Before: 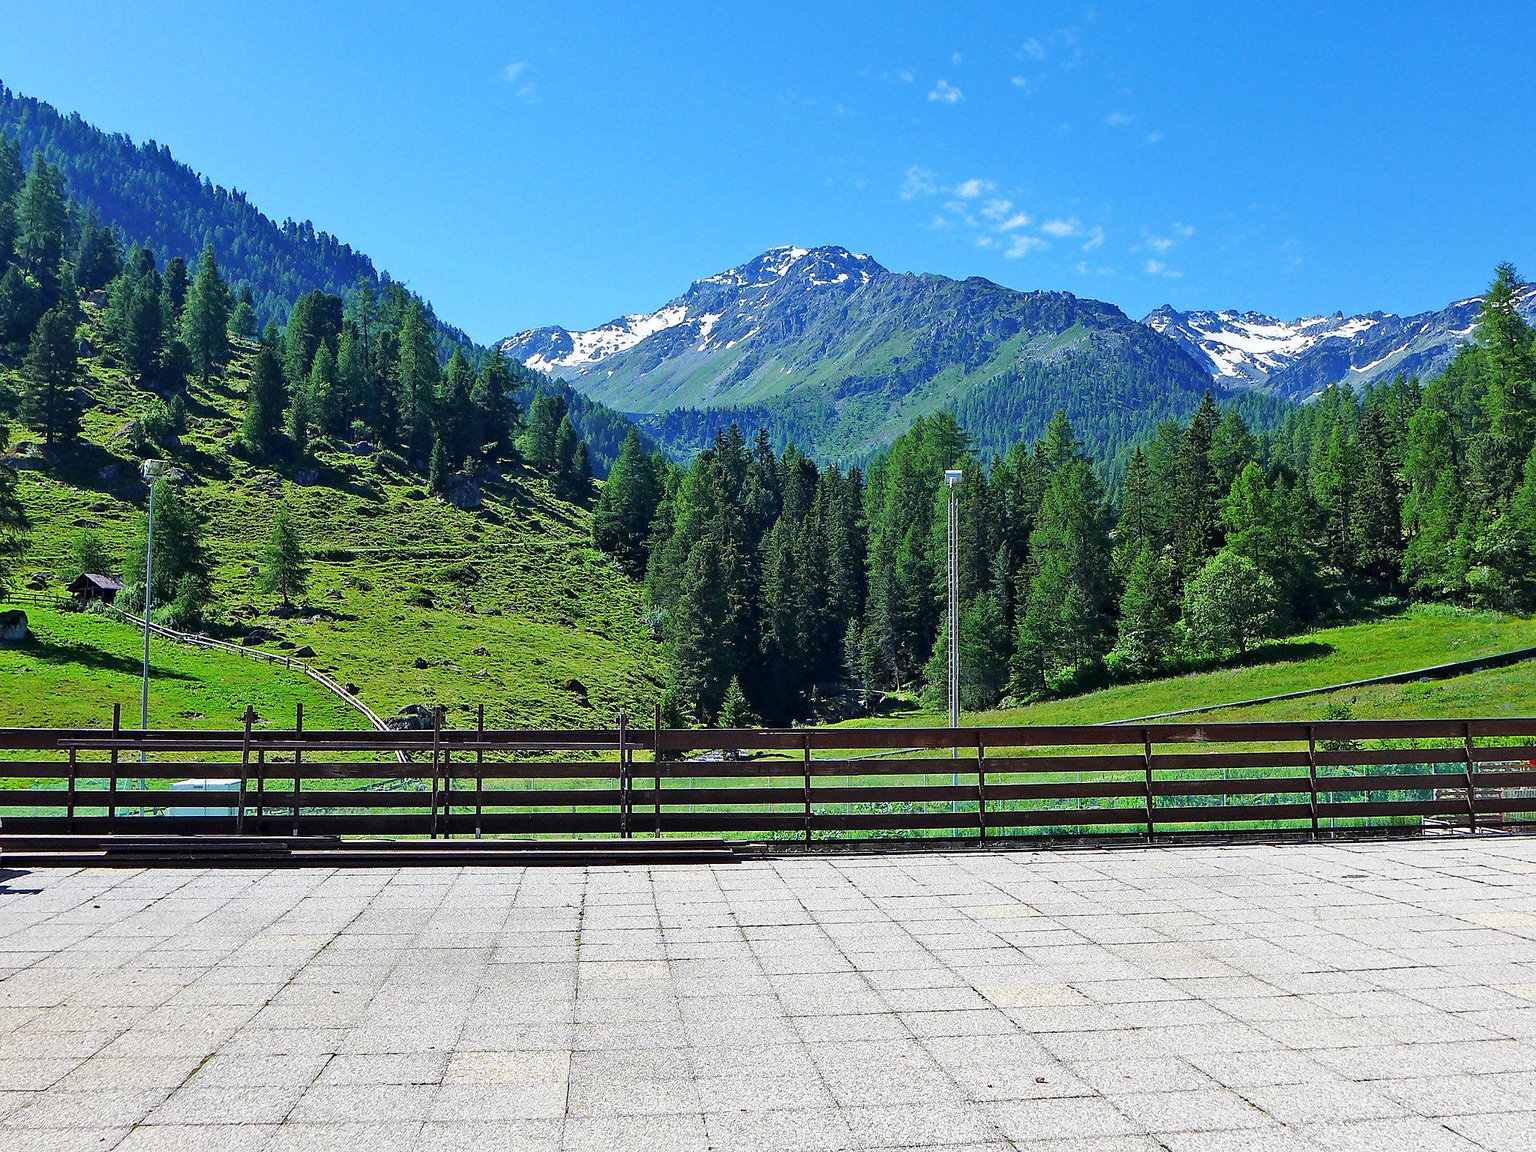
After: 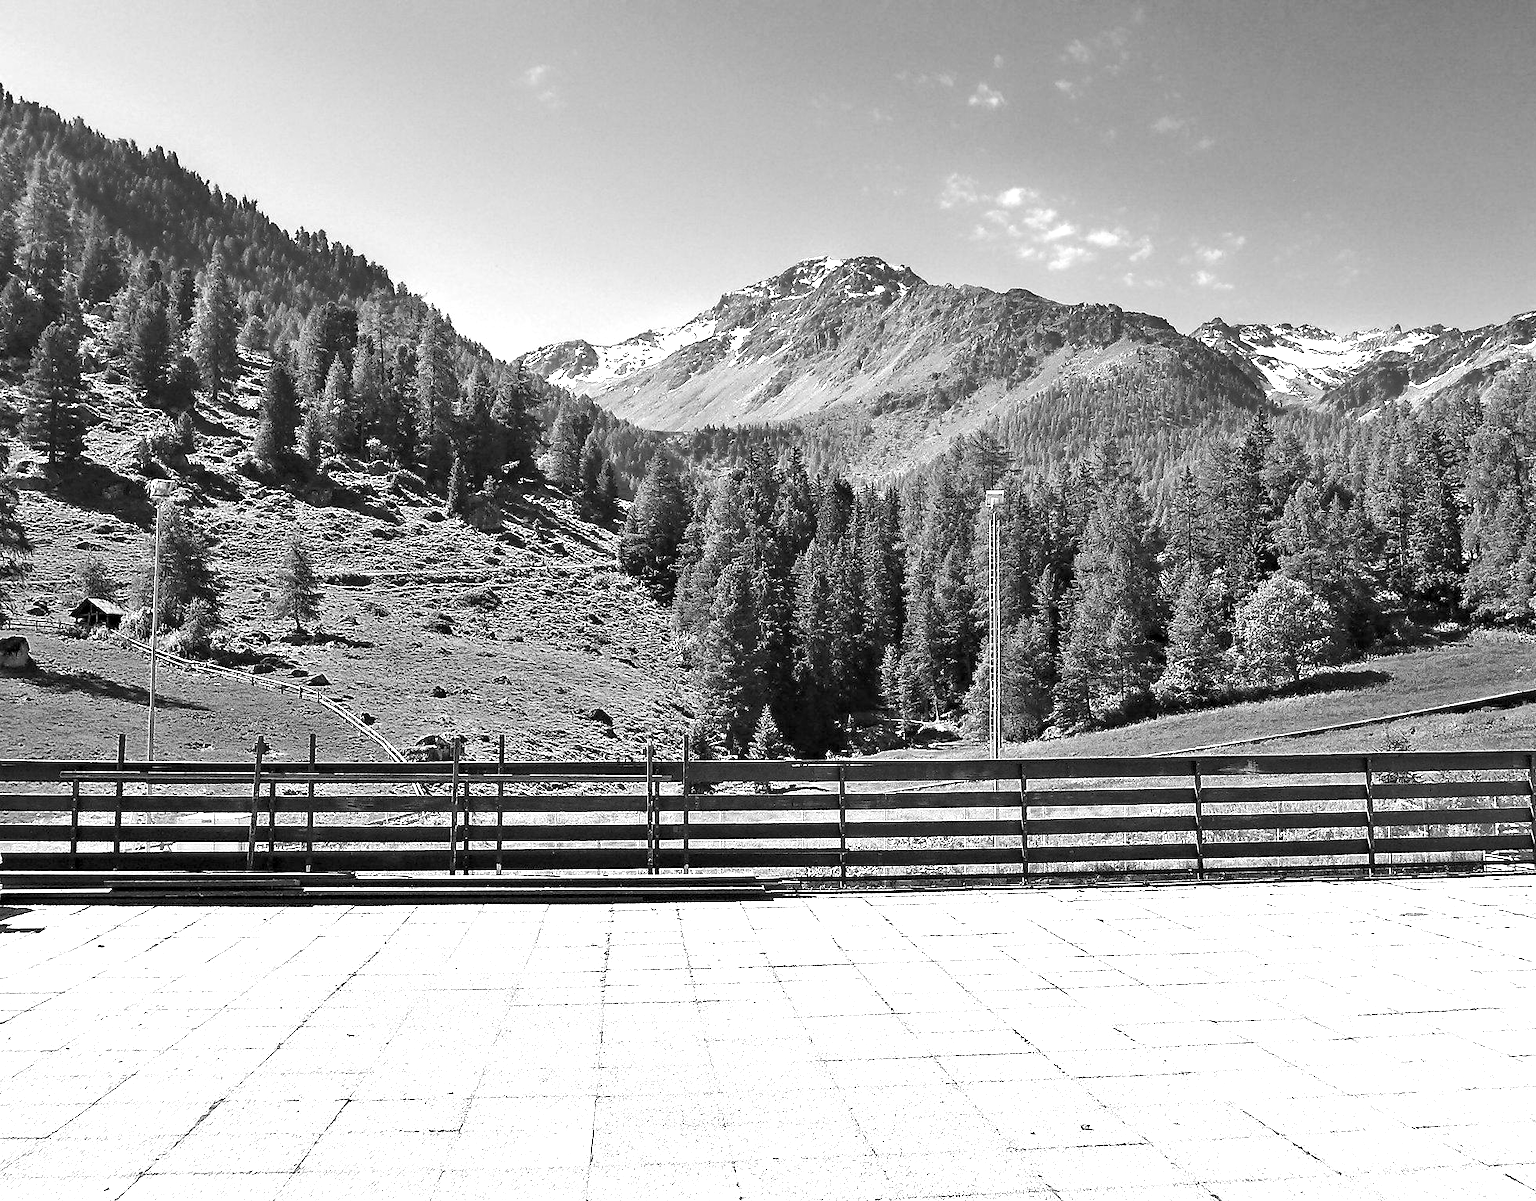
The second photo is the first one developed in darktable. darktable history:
exposure: black level correction 0.001, exposure 1.3 EV, compensate highlight preservation false
monochrome: a -11.7, b 1.62, size 0.5, highlights 0.38
crop: right 4.126%, bottom 0.031%
